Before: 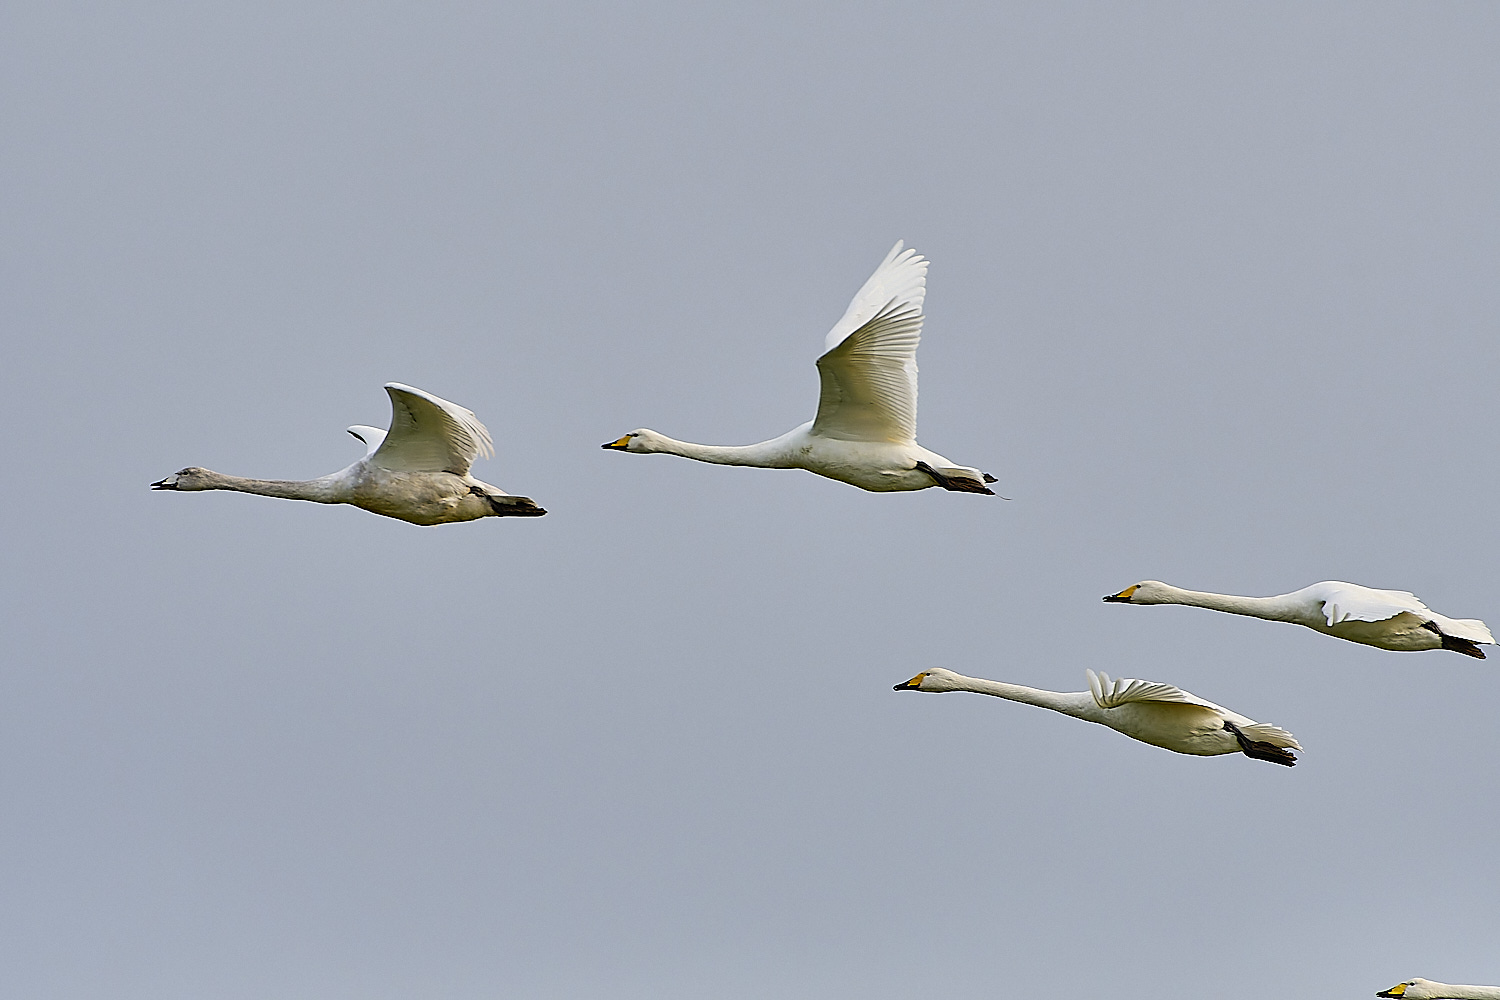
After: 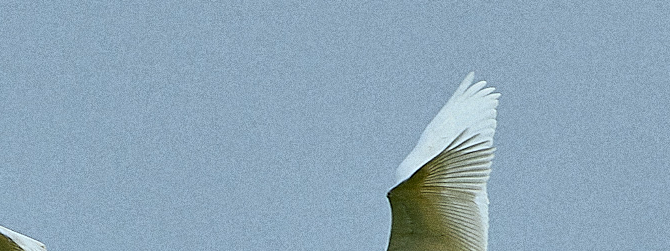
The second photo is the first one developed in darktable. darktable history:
white balance: red 0.925, blue 1.046
grain: coarseness 0.09 ISO, strength 40%
base curve: curves: ch0 [(0, 0) (0.303, 0.277) (1, 1)]
crop: left 28.64%, top 16.832%, right 26.637%, bottom 58.055%
